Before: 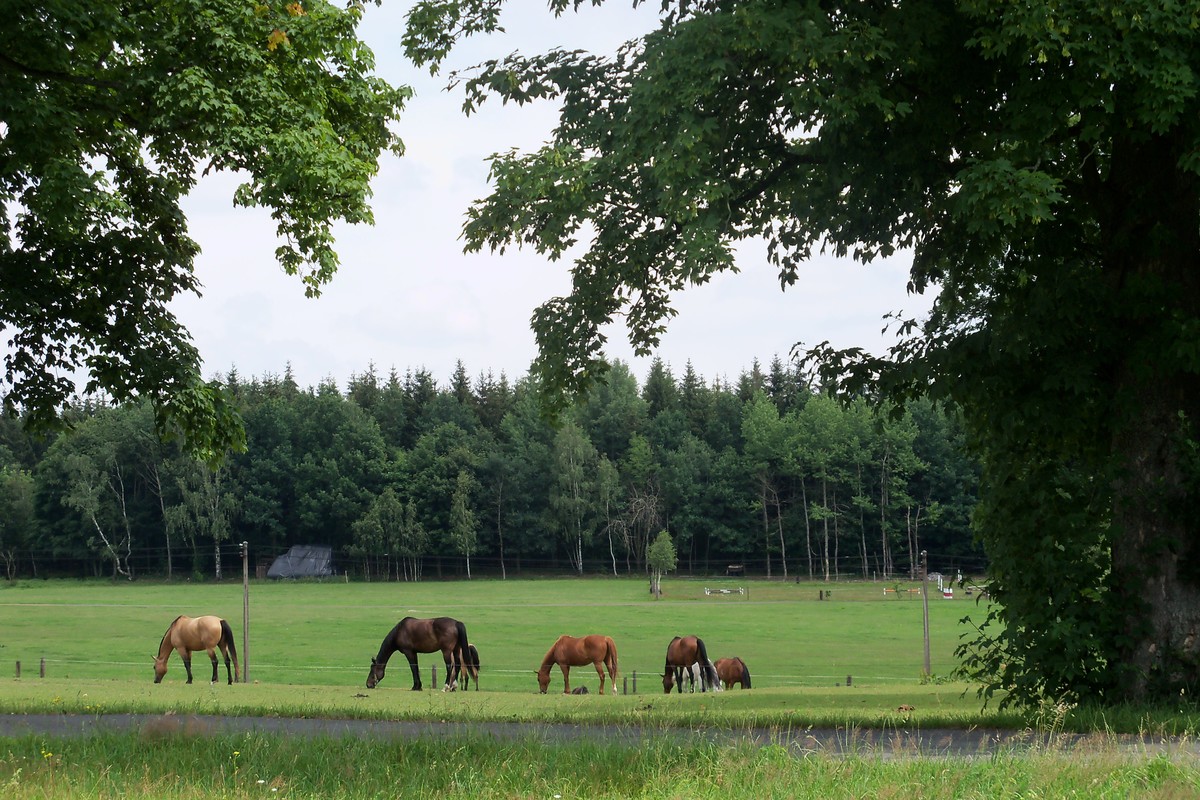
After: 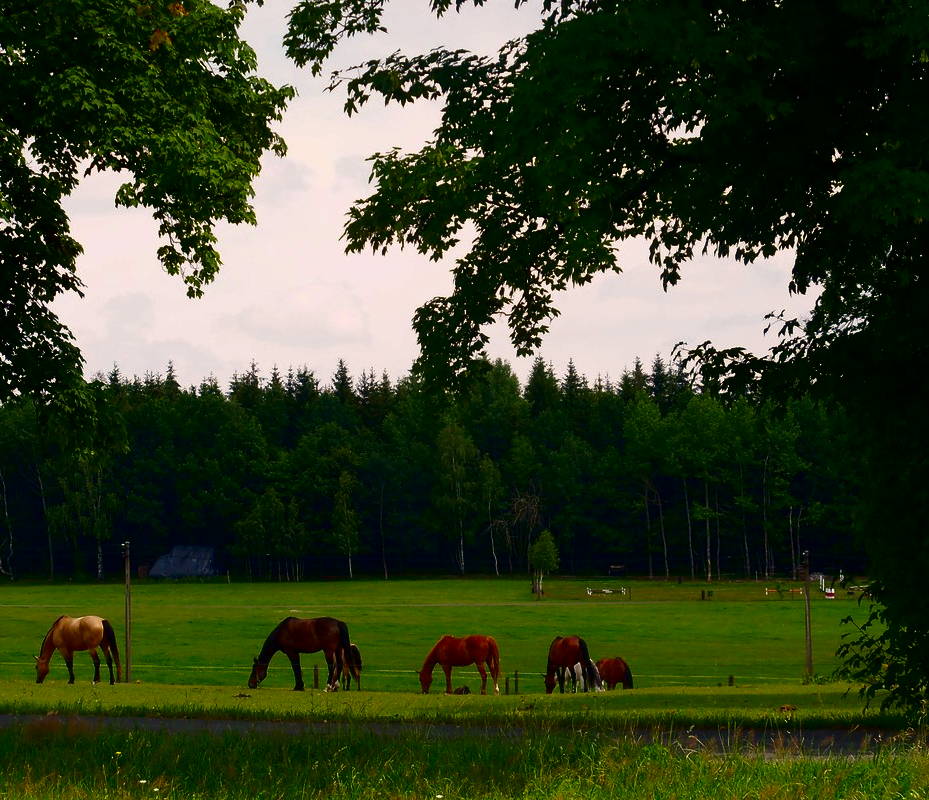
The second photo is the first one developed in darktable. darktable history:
contrast brightness saturation: contrast 0.09, brightness -0.59, saturation 0.17
color balance rgb: shadows lift › chroma 2%, shadows lift › hue 247.2°, power › chroma 0.3%, power › hue 25.2°, highlights gain › chroma 3%, highlights gain › hue 60°, global offset › luminance 0.75%, perceptual saturation grading › global saturation 20%, perceptual saturation grading › highlights -20%, perceptual saturation grading › shadows 30%, global vibrance 20%
crop: left 9.88%, right 12.664%
